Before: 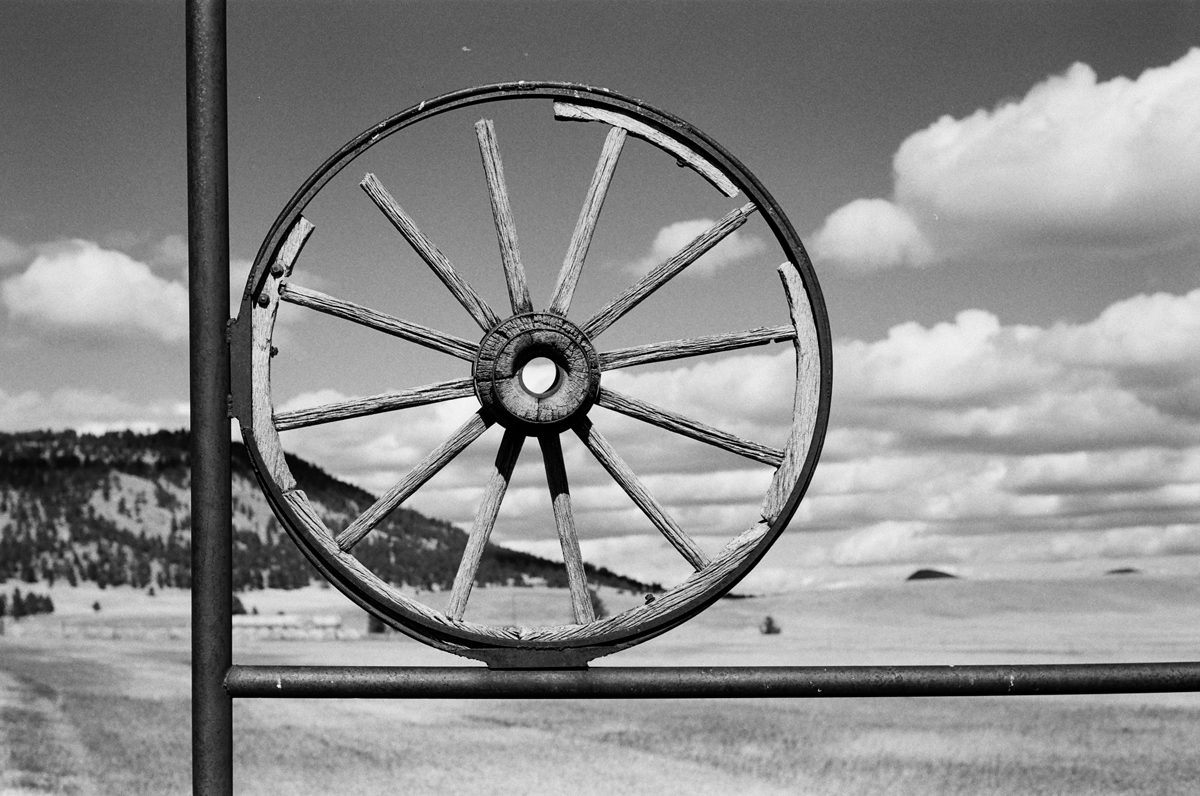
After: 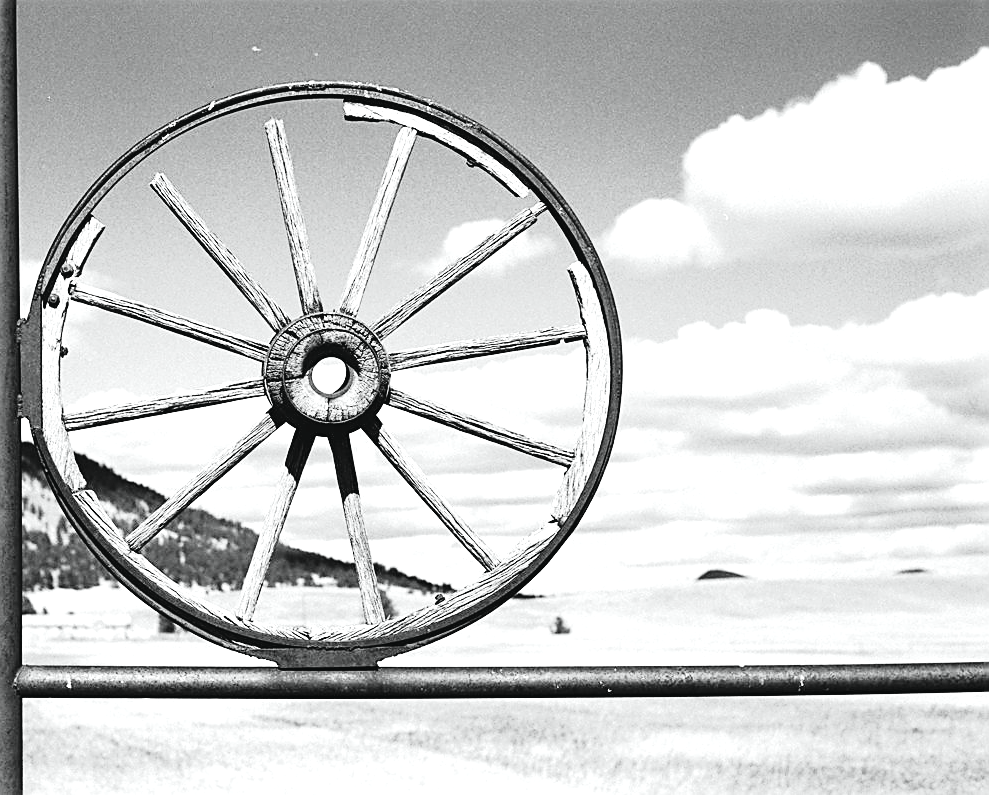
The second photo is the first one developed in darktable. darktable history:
crop: left 17.582%, bottom 0.031%
exposure: black level correction -0.002, exposure 1.35 EV, compensate highlight preservation false
tone curve: curves: ch0 [(0, 0.029) (0.099, 0.082) (0.264, 0.253) (0.447, 0.481) (0.678, 0.721) (0.828, 0.857) (0.992, 0.94)]; ch1 [(0, 0) (0.311, 0.266) (0.411, 0.374) (0.481, 0.458) (0.501, 0.499) (0.514, 0.512) (0.575, 0.577) (0.643, 0.648) (0.682, 0.674) (0.802, 0.812) (1, 1)]; ch2 [(0, 0) (0.259, 0.207) (0.323, 0.311) (0.376, 0.353) (0.463, 0.456) (0.498, 0.498) (0.524, 0.512) (0.574, 0.582) (0.648, 0.653) (0.768, 0.728) (1, 1)], color space Lab, independent channels, preserve colors none
sharpen: on, module defaults
